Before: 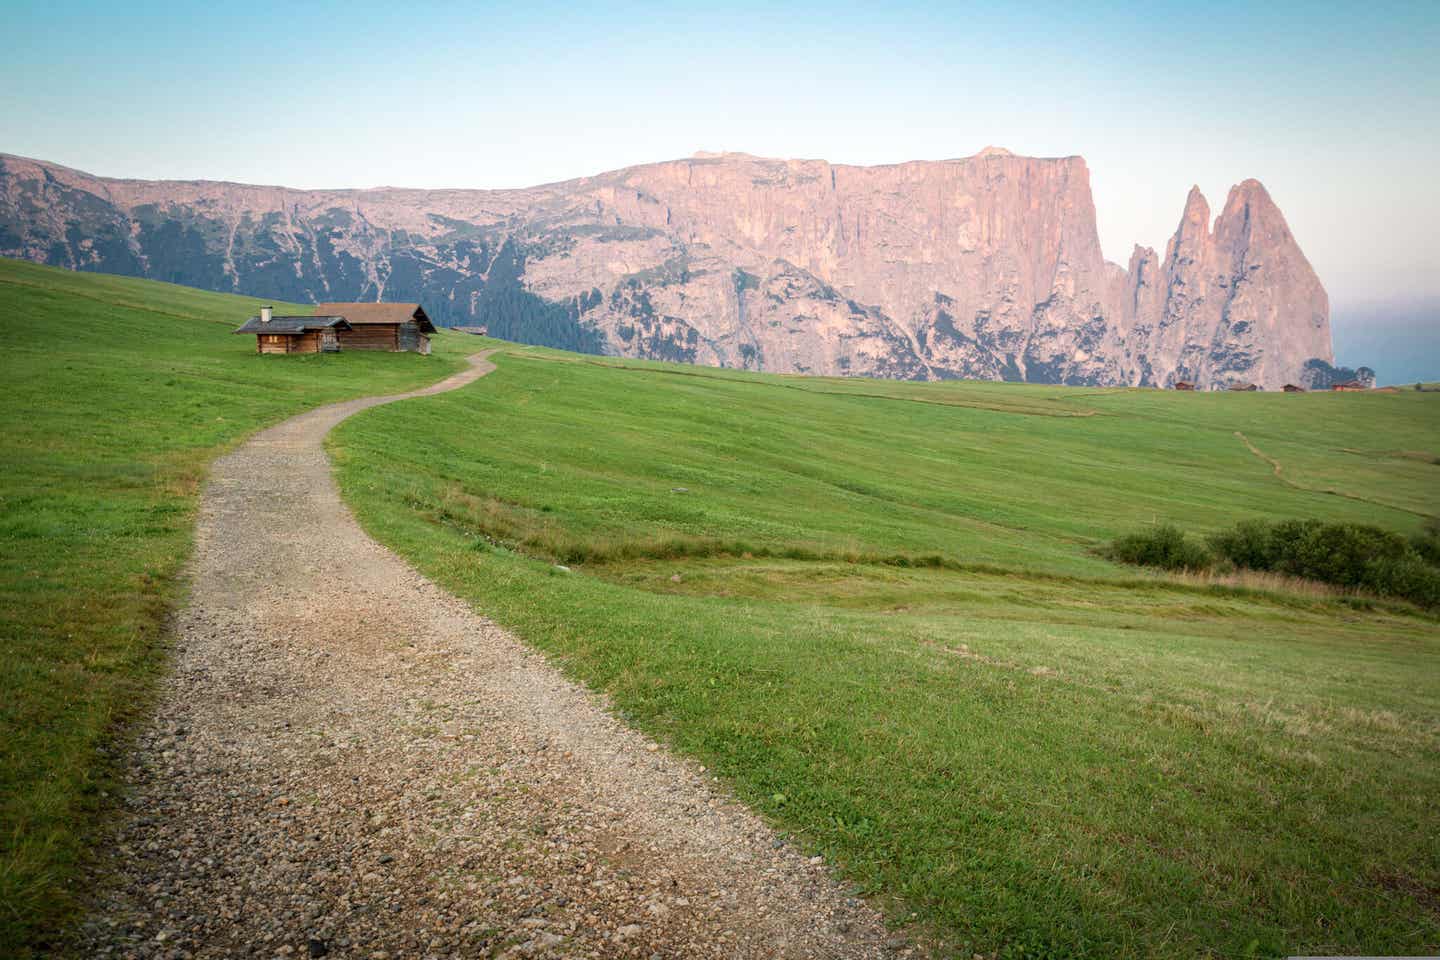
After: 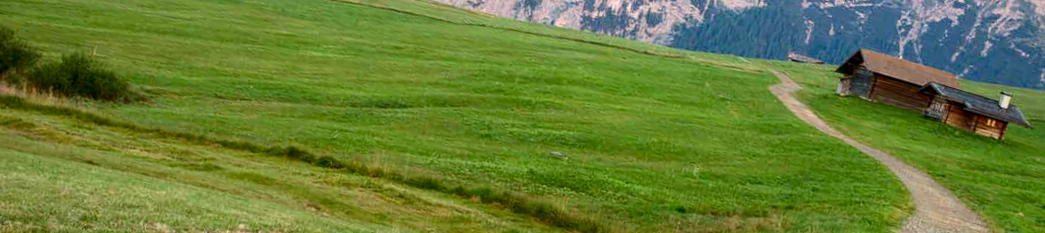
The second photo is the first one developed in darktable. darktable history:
exposure: compensate highlight preservation false
contrast brightness saturation: contrast 0.12, brightness -0.12, saturation 0.2
white balance: red 0.982, blue 1.018
shadows and highlights: radius 171.16, shadows 27, white point adjustment 3.13, highlights -67.95, soften with gaussian
crop and rotate: angle 16.12°, top 30.835%, bottom 35.653%
